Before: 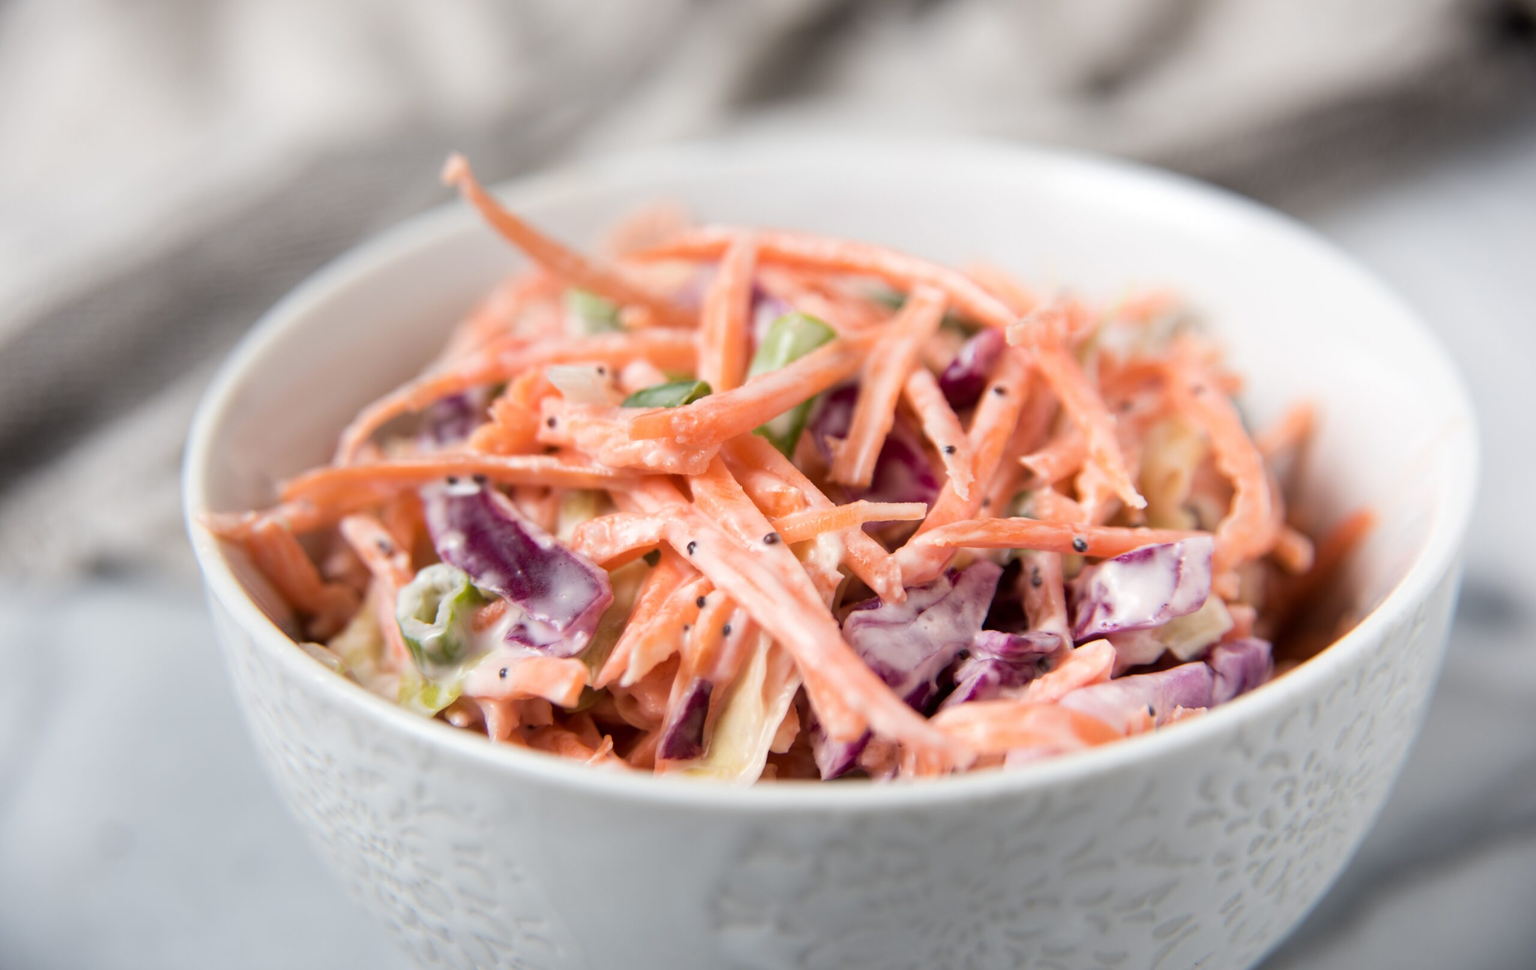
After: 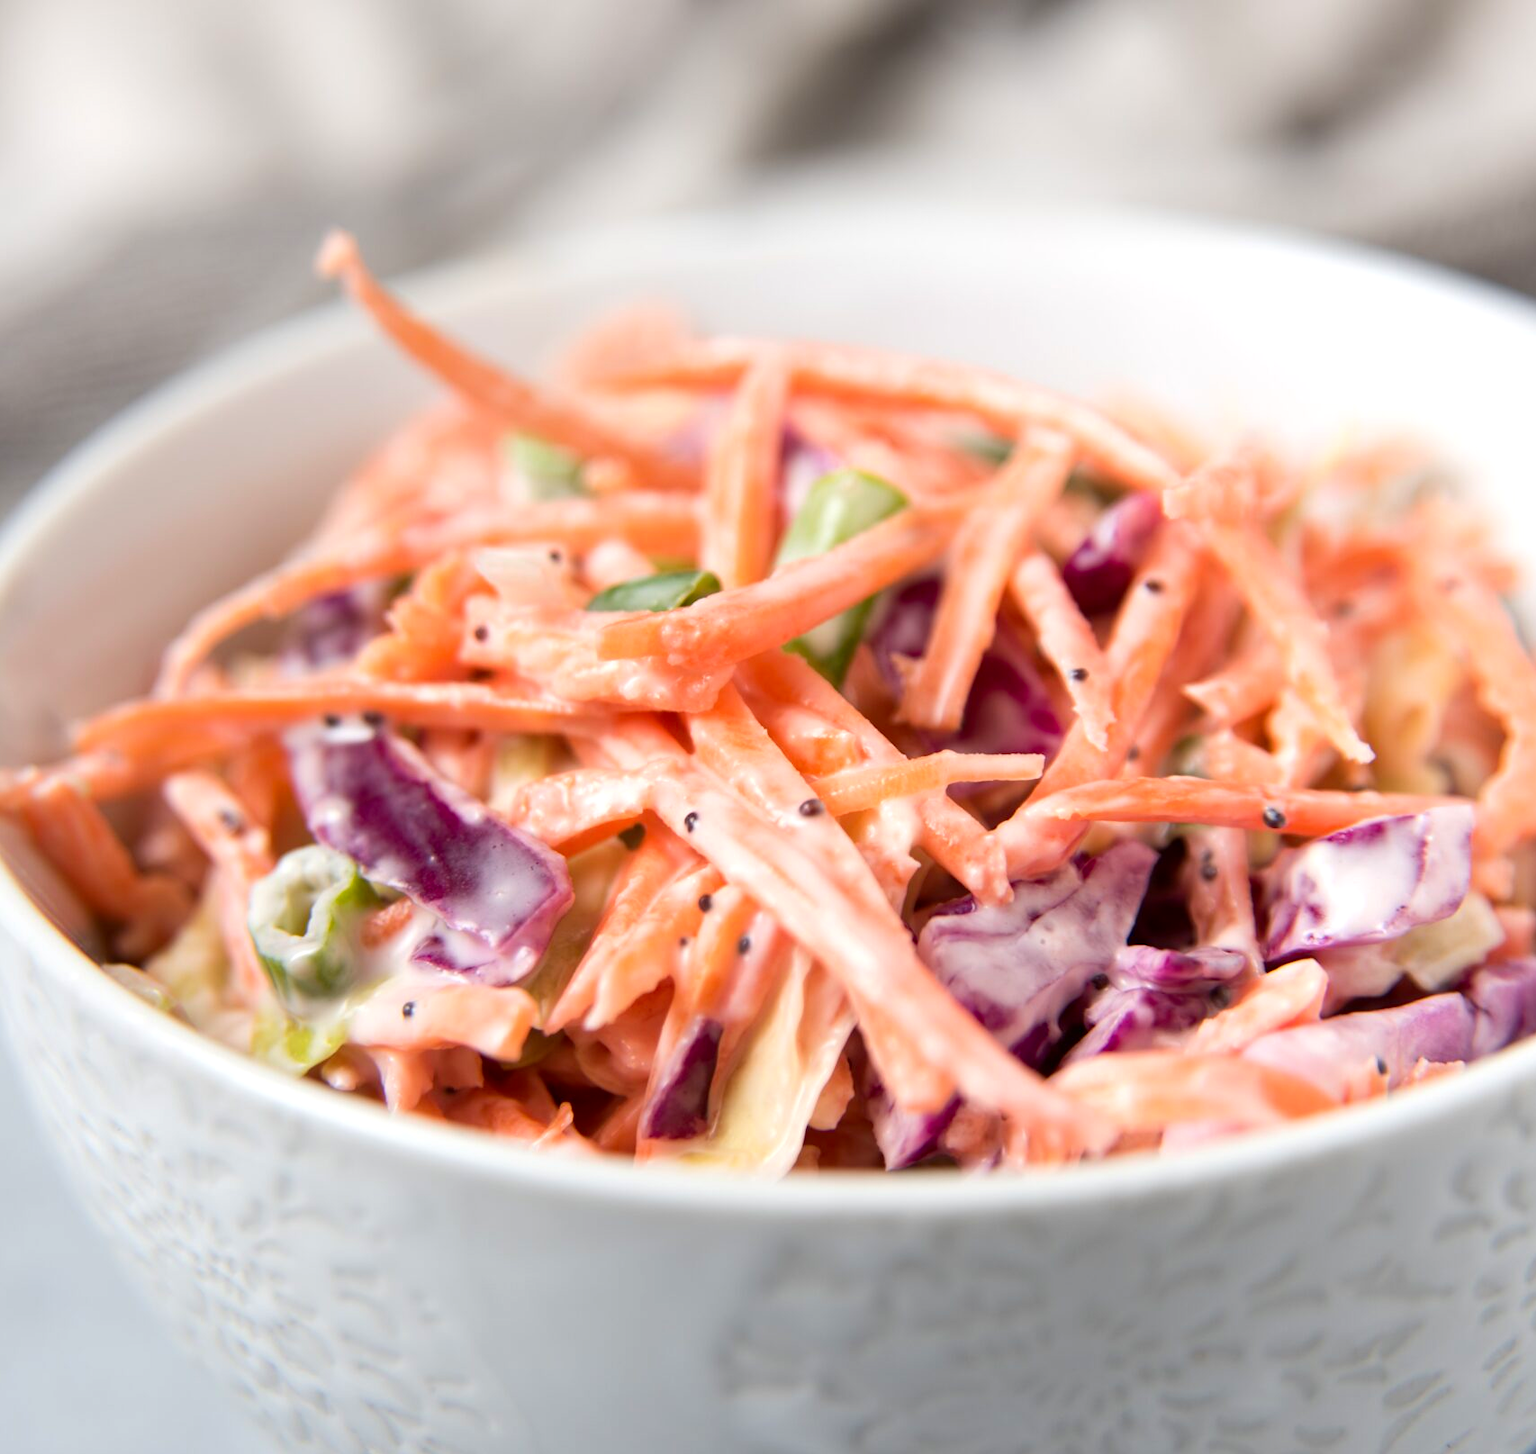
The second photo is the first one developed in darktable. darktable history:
crop and rotate: left 15.055%, right 18.278%
exposure: exposure 0.2 EV, compensate highlight preservation false
contrast brightness saturation: contrast 0.04, saturation 0.16
